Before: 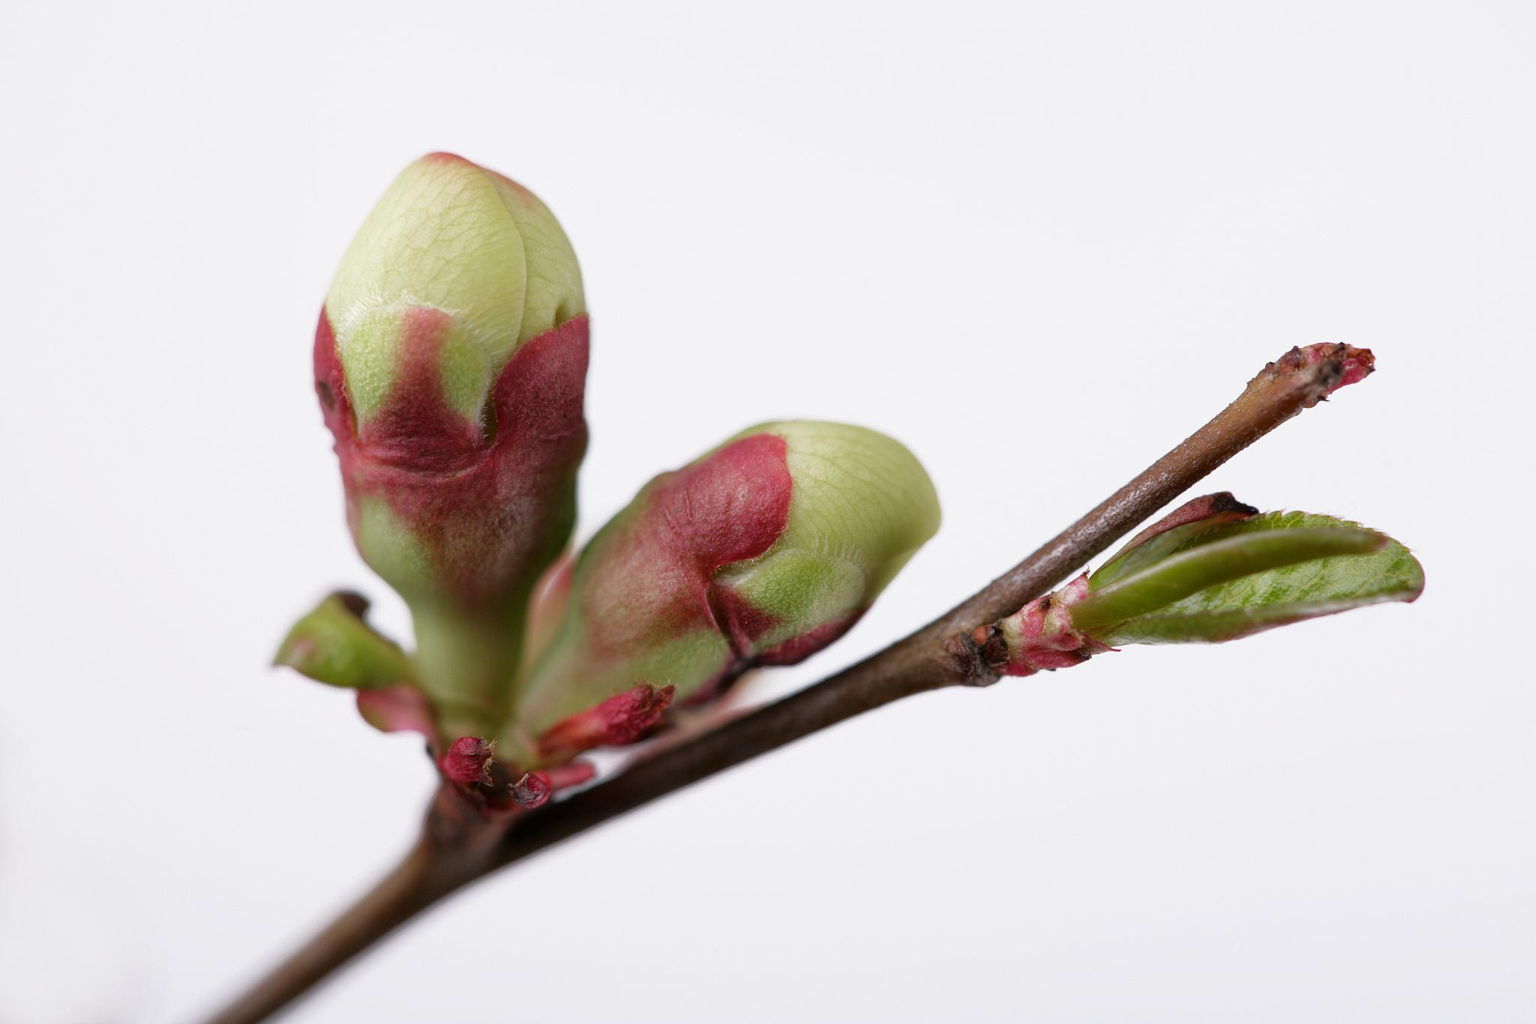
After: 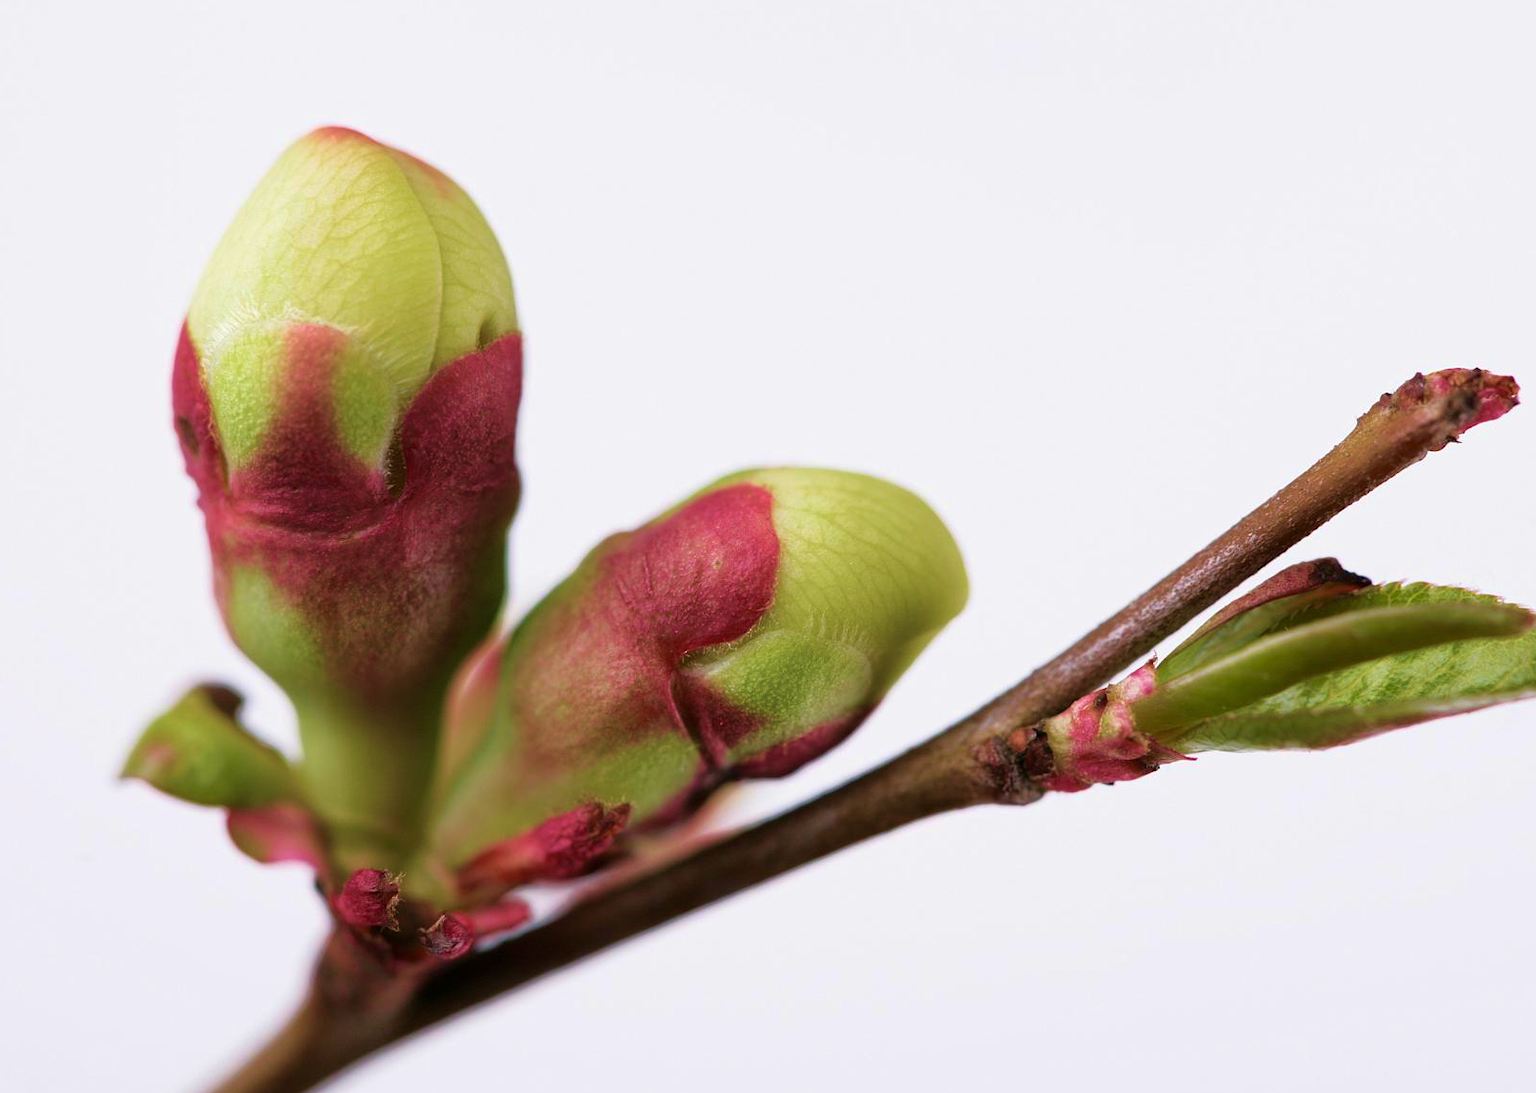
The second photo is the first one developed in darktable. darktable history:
velvia: strength 74.53%
crop: left 11.599%, top 5.187%, right 9.596%, bottom 10.655%
base curve: curves: ch0 [(0, 0) (0.297, 0.298) (1, 1)], preserve colors none
